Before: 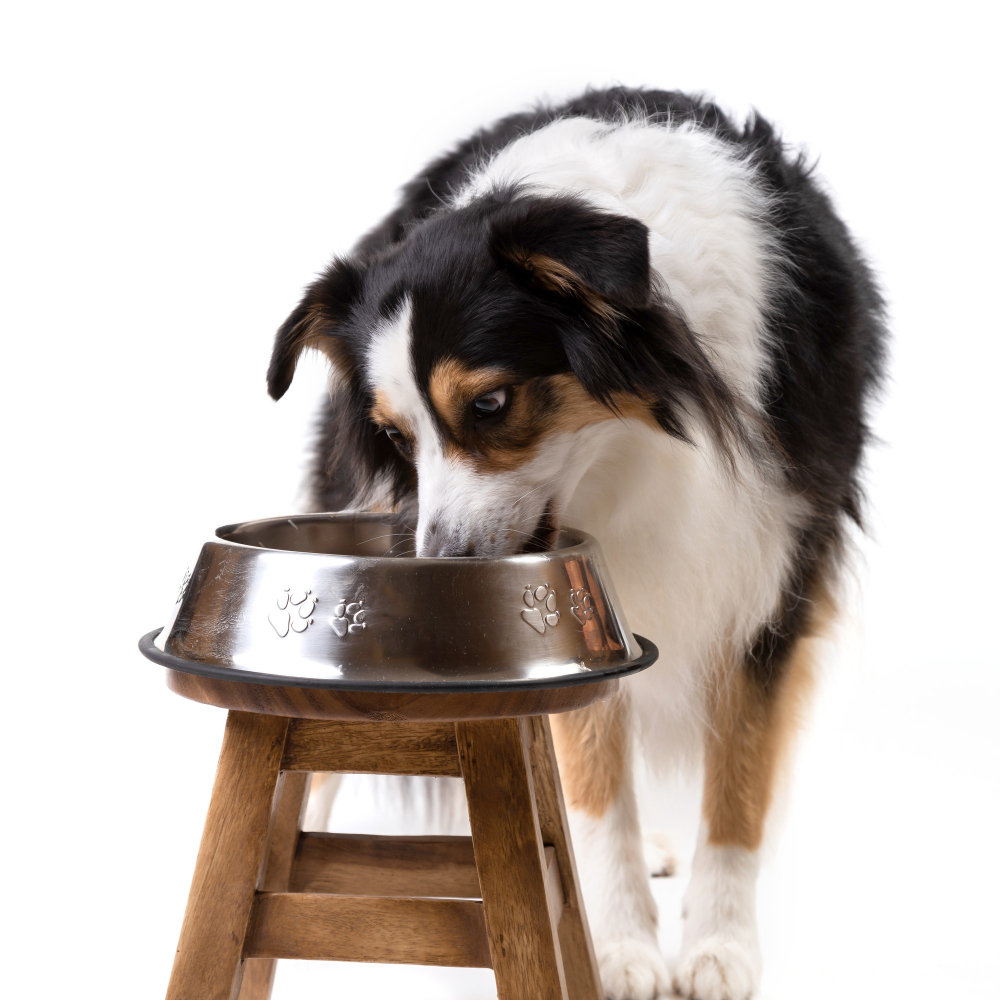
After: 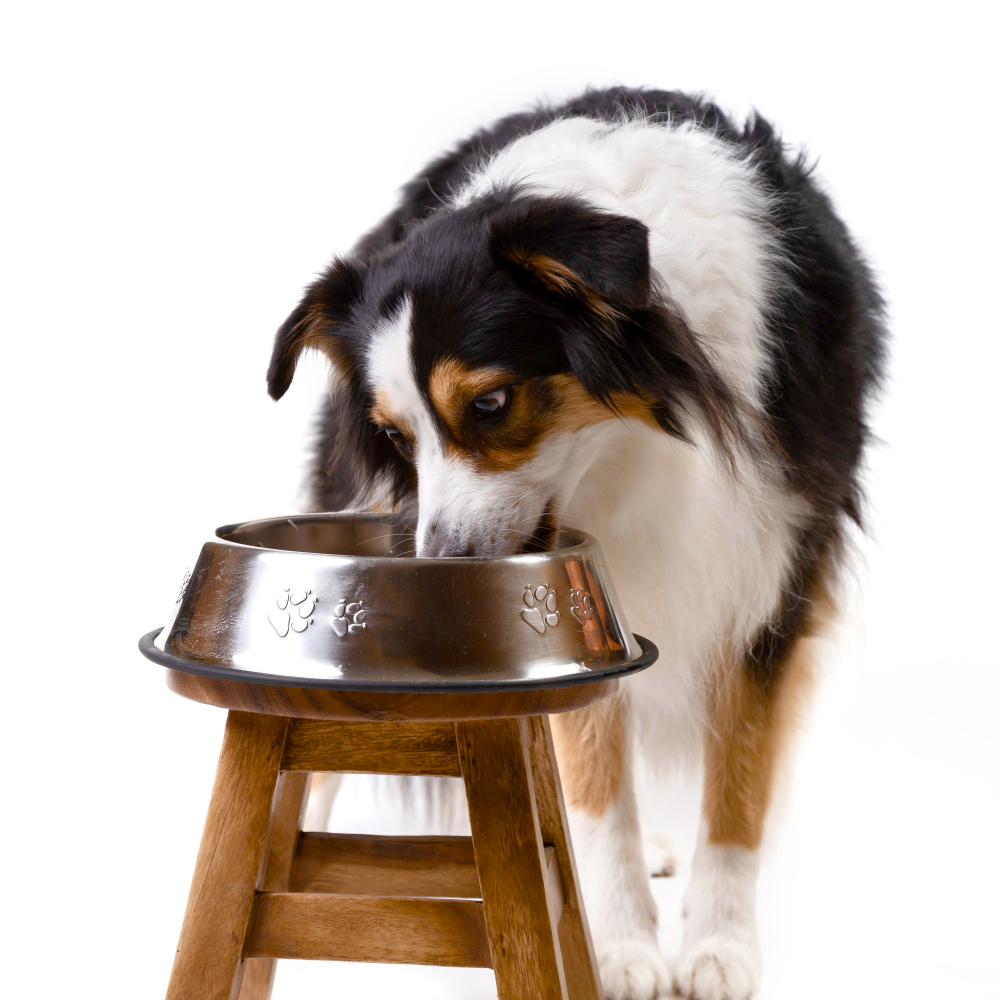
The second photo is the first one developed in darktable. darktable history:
color balance rgb: linear chroma grading › shadows -10.577%, linear chroma grading › global chroma 20.57%, perceptual saturation grading › global saturation 20%, perceptual saturation grading › highlights -50.155%, perceptual saturation grading › shadows 30.134%
